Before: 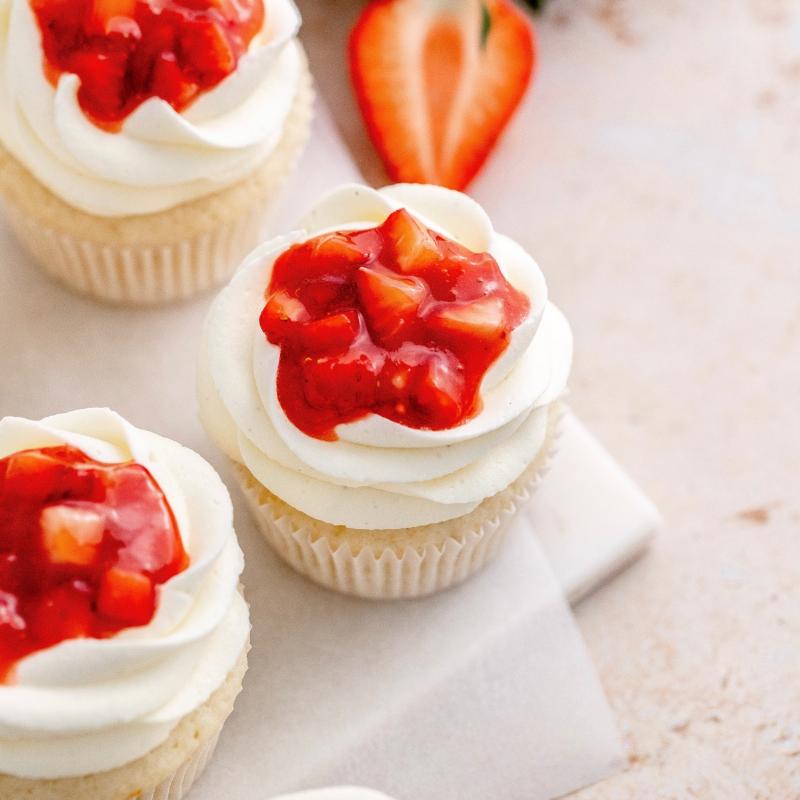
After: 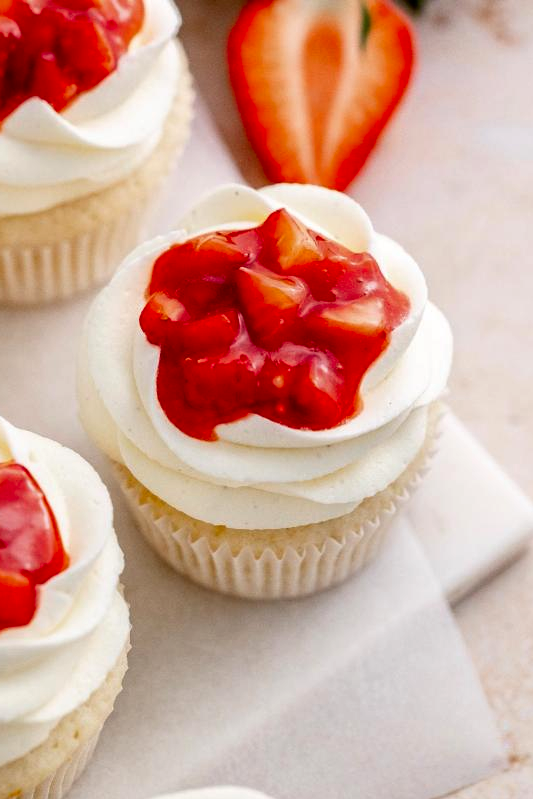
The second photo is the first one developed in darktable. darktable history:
crop and rotate: left 15.182%, right 18.19%
contrast brightness saturation: contrast 0.069, brightness -0.14, saturation 0.107
